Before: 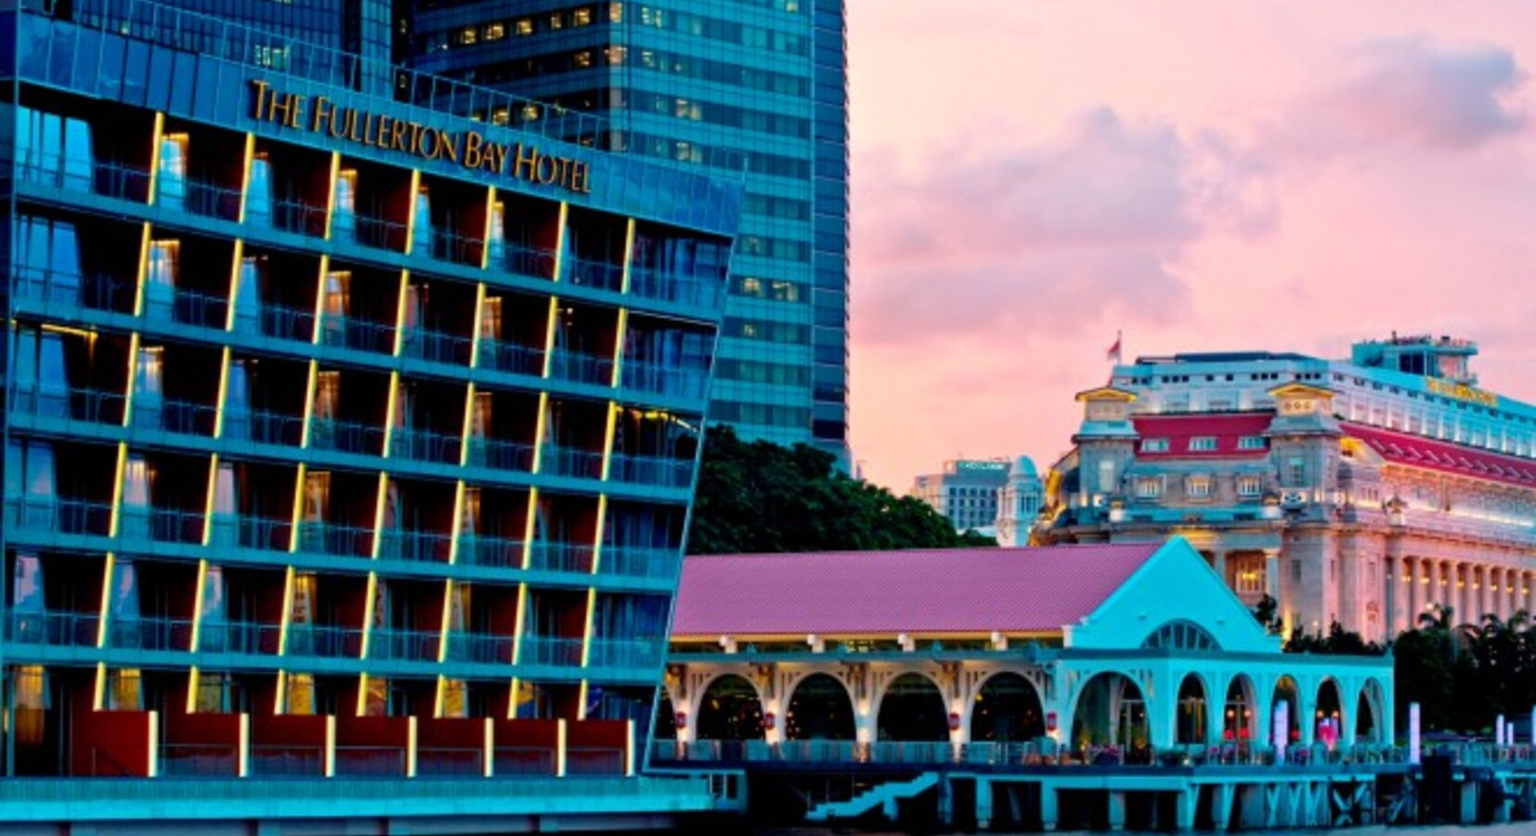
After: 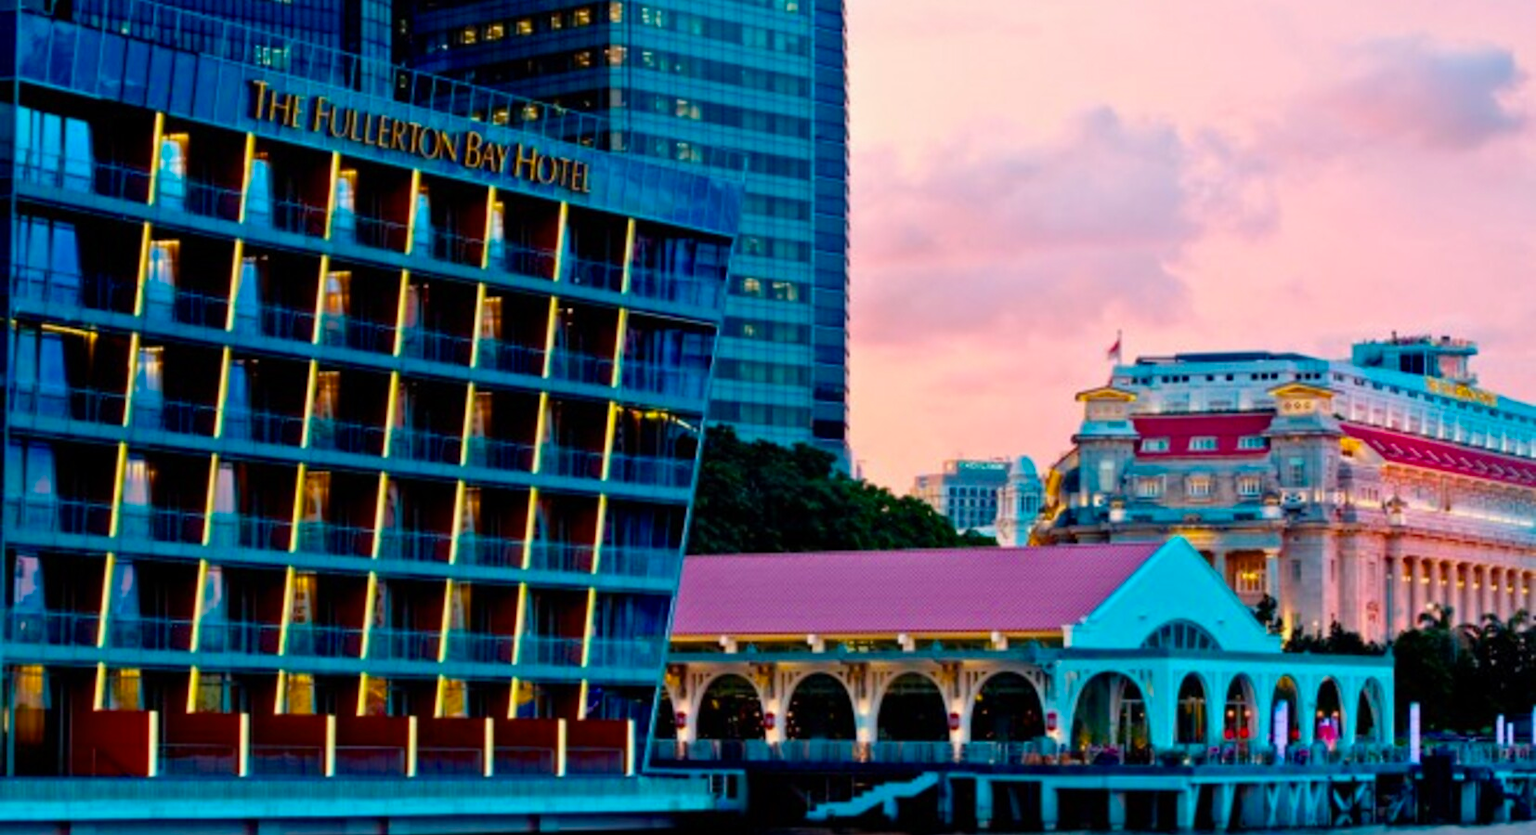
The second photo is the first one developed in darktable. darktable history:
color balance rgb "[intense colors]": linear chroma grading › shadows -8%, linear chroma grading › global chroma 10%, perceptual saturation grading › global saturation 2%, perceptual saturation grading › highlights -2%, perceptual saturation grading › mid-tones 4%, perceptual saturation grading › shadows 8%, perceptual brilliance grading › global brilliance 2%, perceptual brilliance grading › highlights -4%, global vibrance 16%, saturation formula JzAzBz (2021)
